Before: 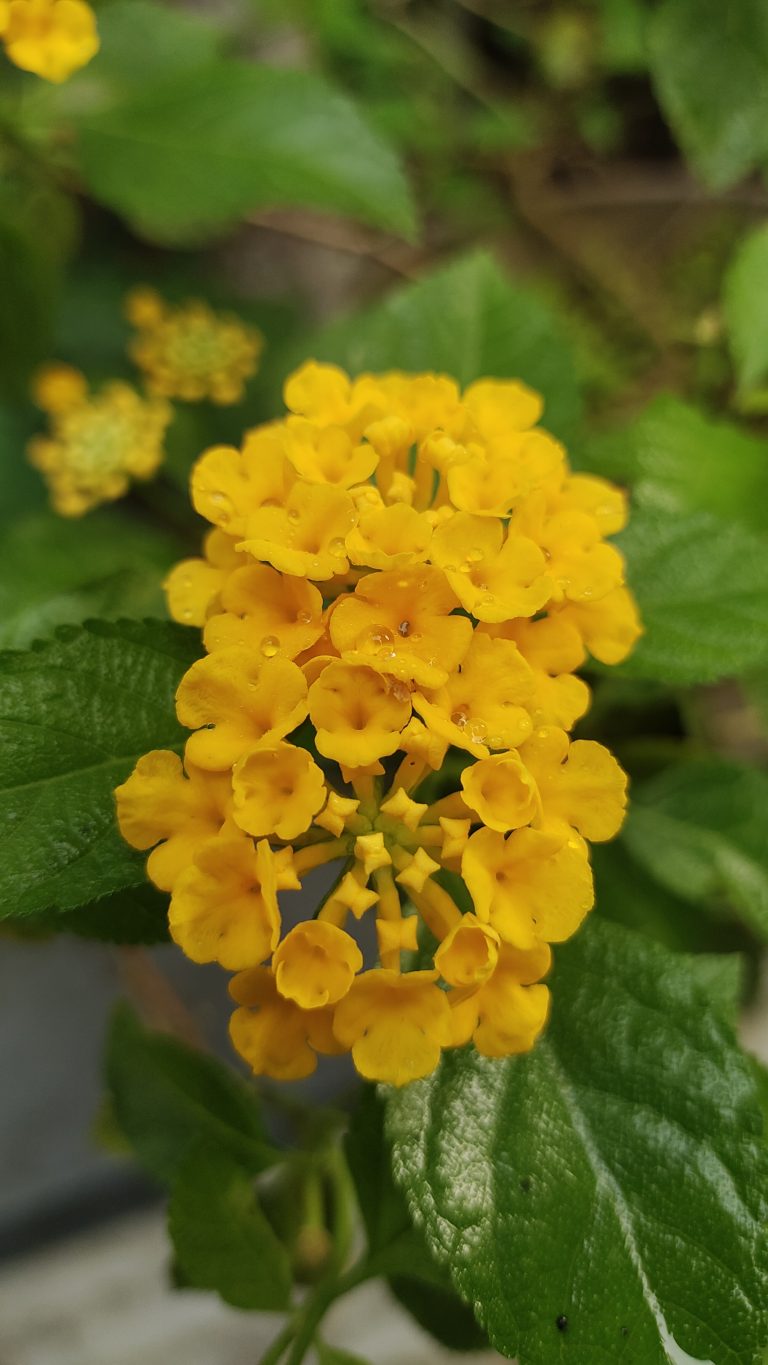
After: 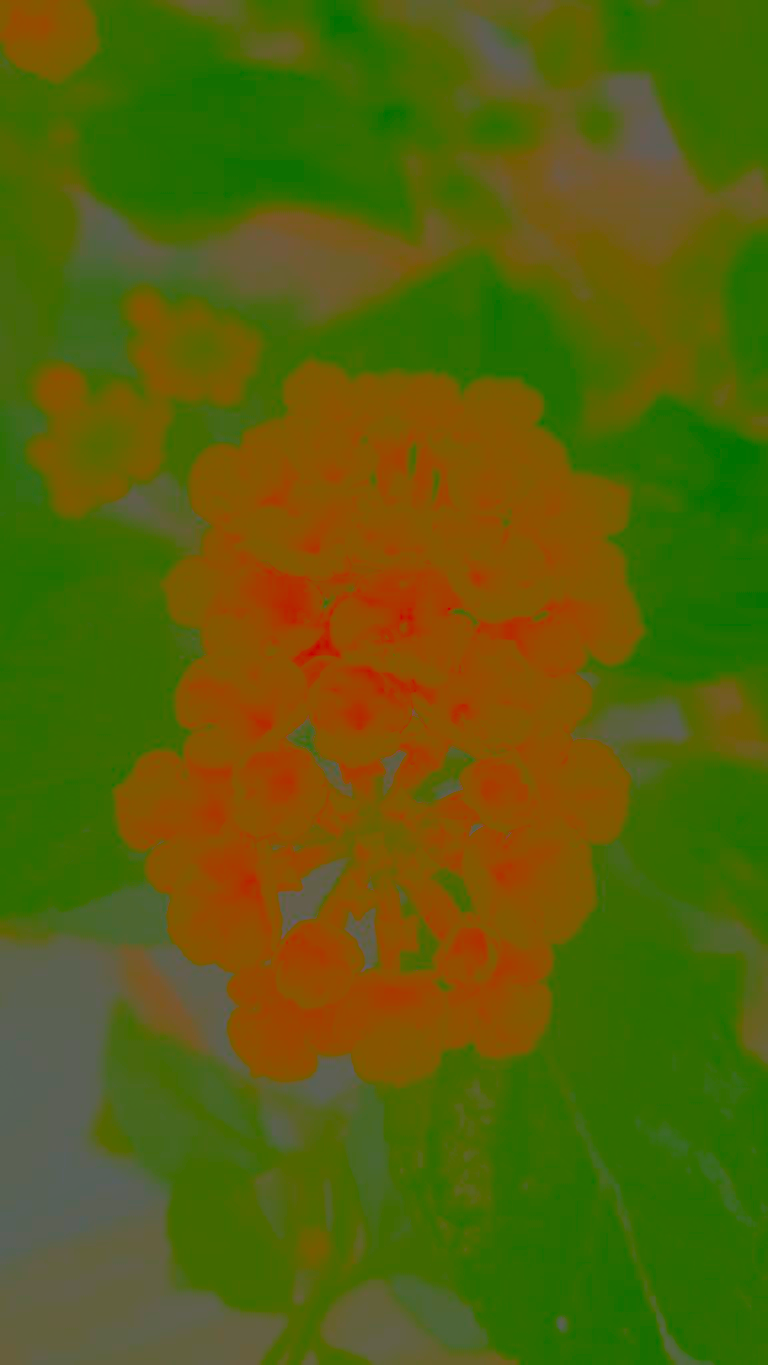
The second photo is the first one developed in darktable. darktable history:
sharpen: on, module defaults
shadows and highlights: shadows 24.76, highlights -25.15, shadows color adjustment 99.17%, highlights color adjustment 0.372%
contrast brightness saturation: contrast -0.986, brightness -0.159, saturation 0.761
